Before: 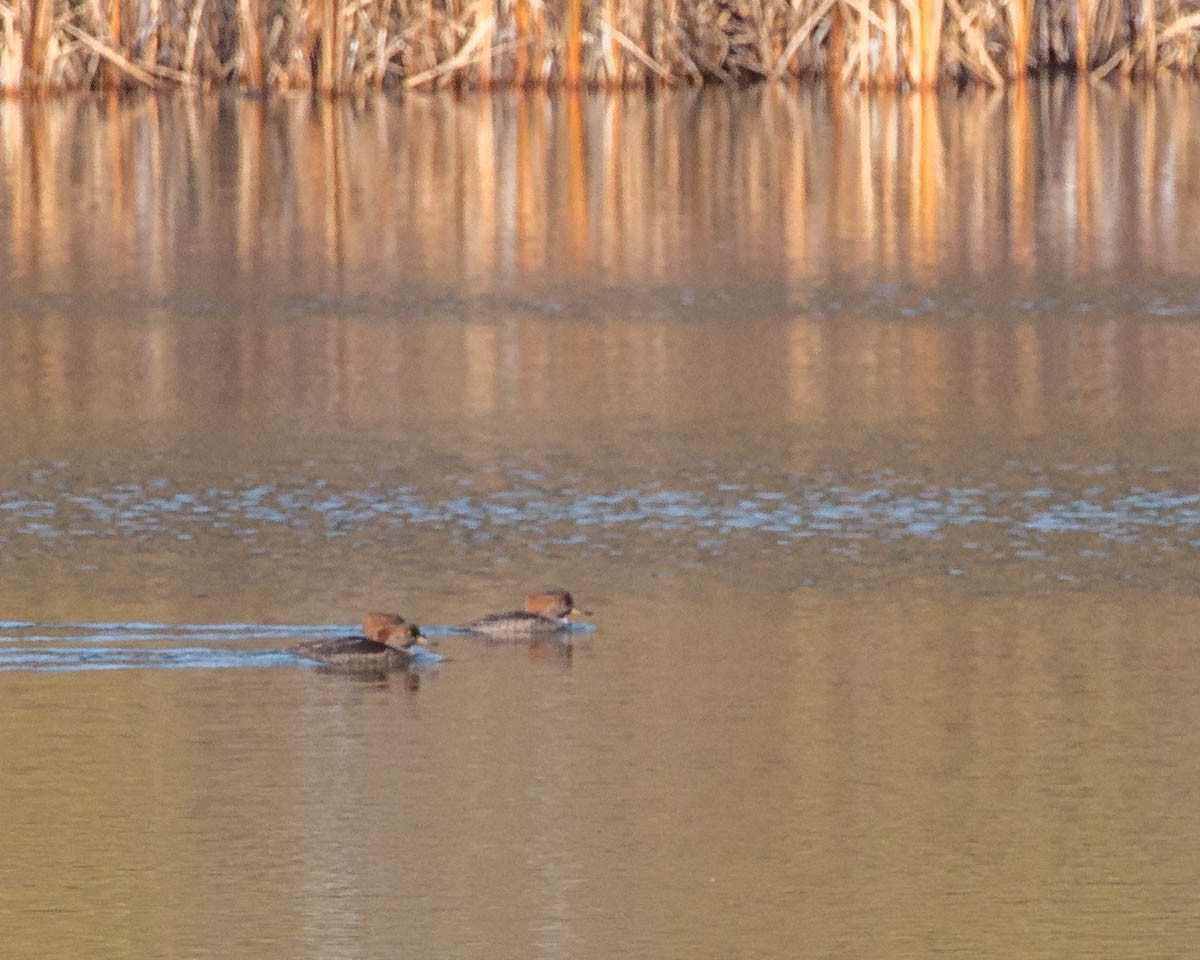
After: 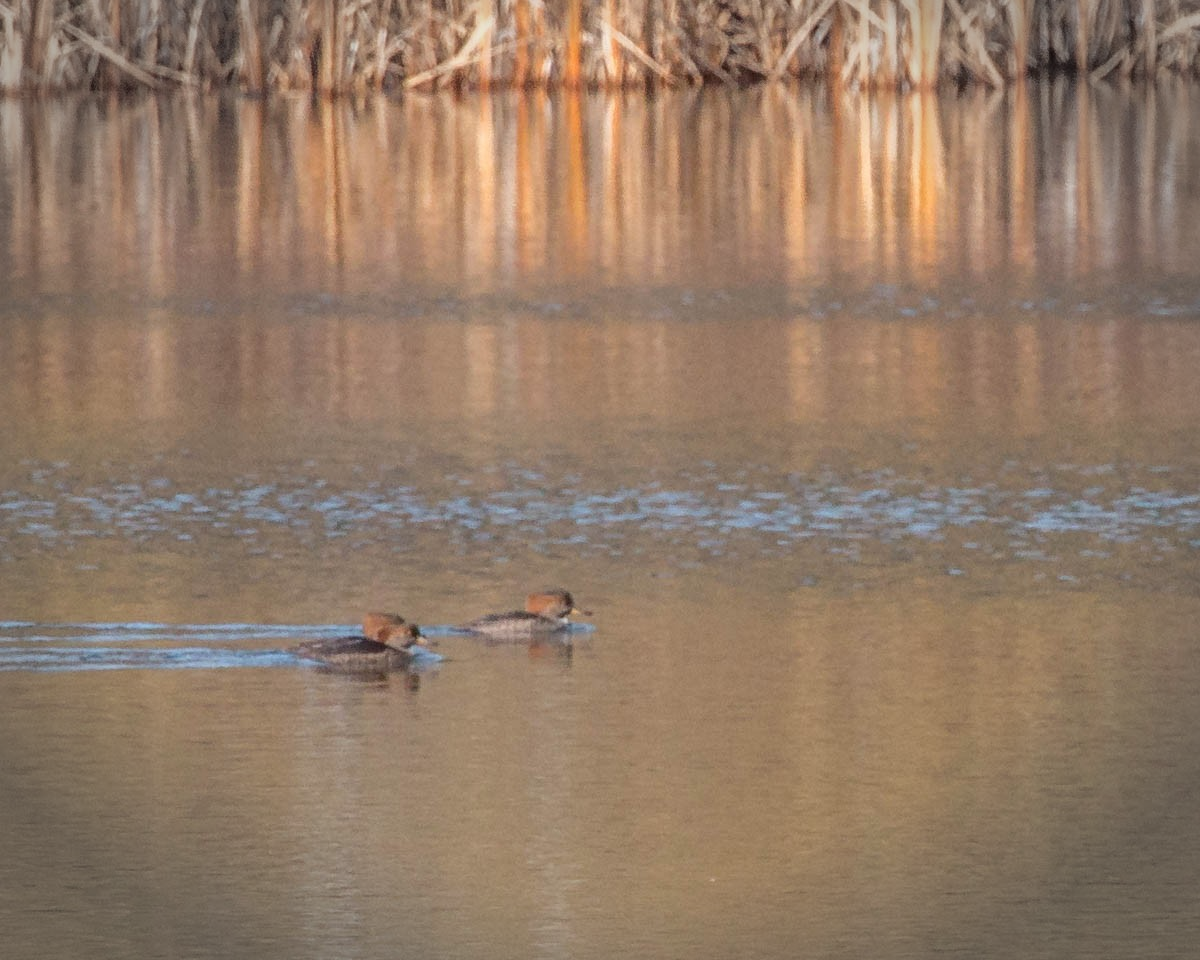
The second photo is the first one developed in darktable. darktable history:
vignetting: fall-off start 90.35%, fall-off radius 39.54%, width/height ratio 1.221, shape 1.29, unbound false
